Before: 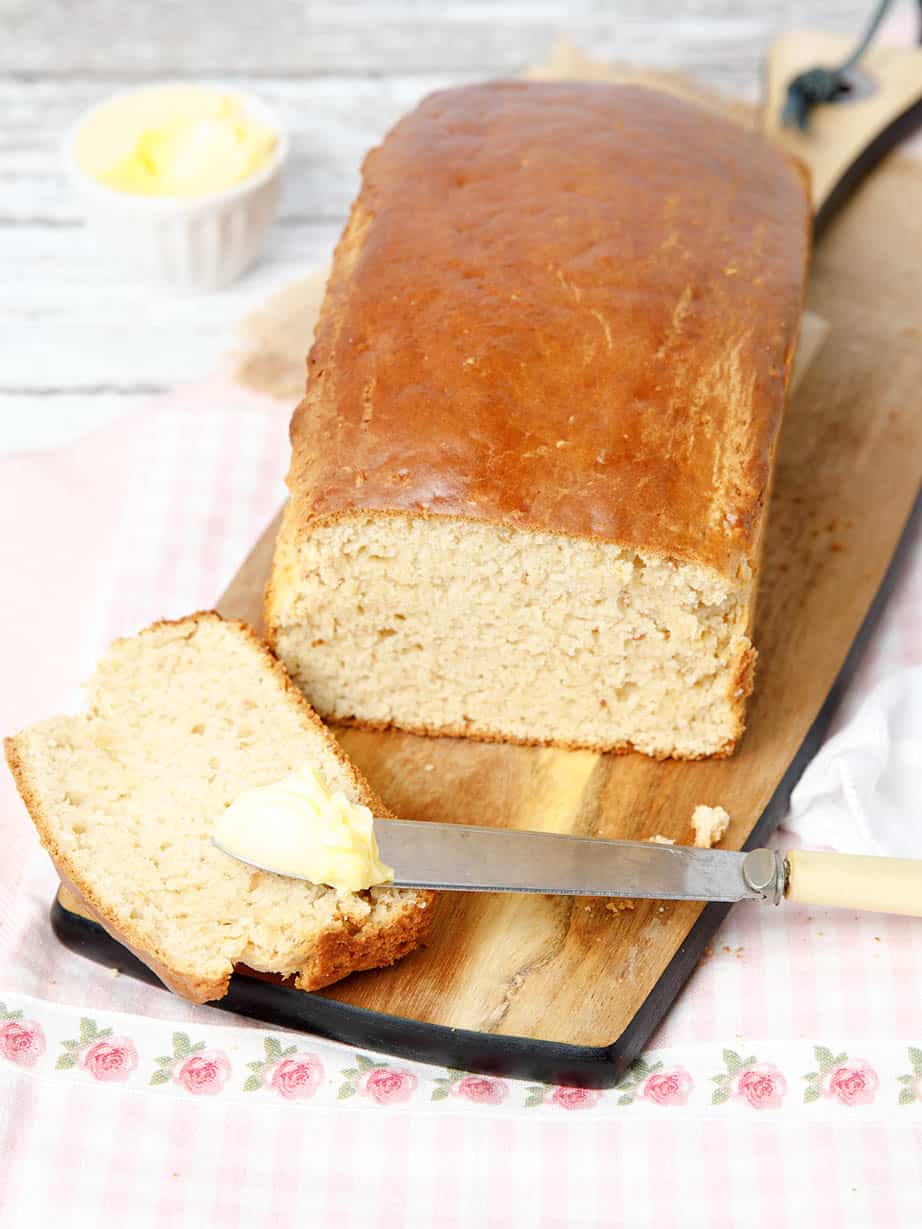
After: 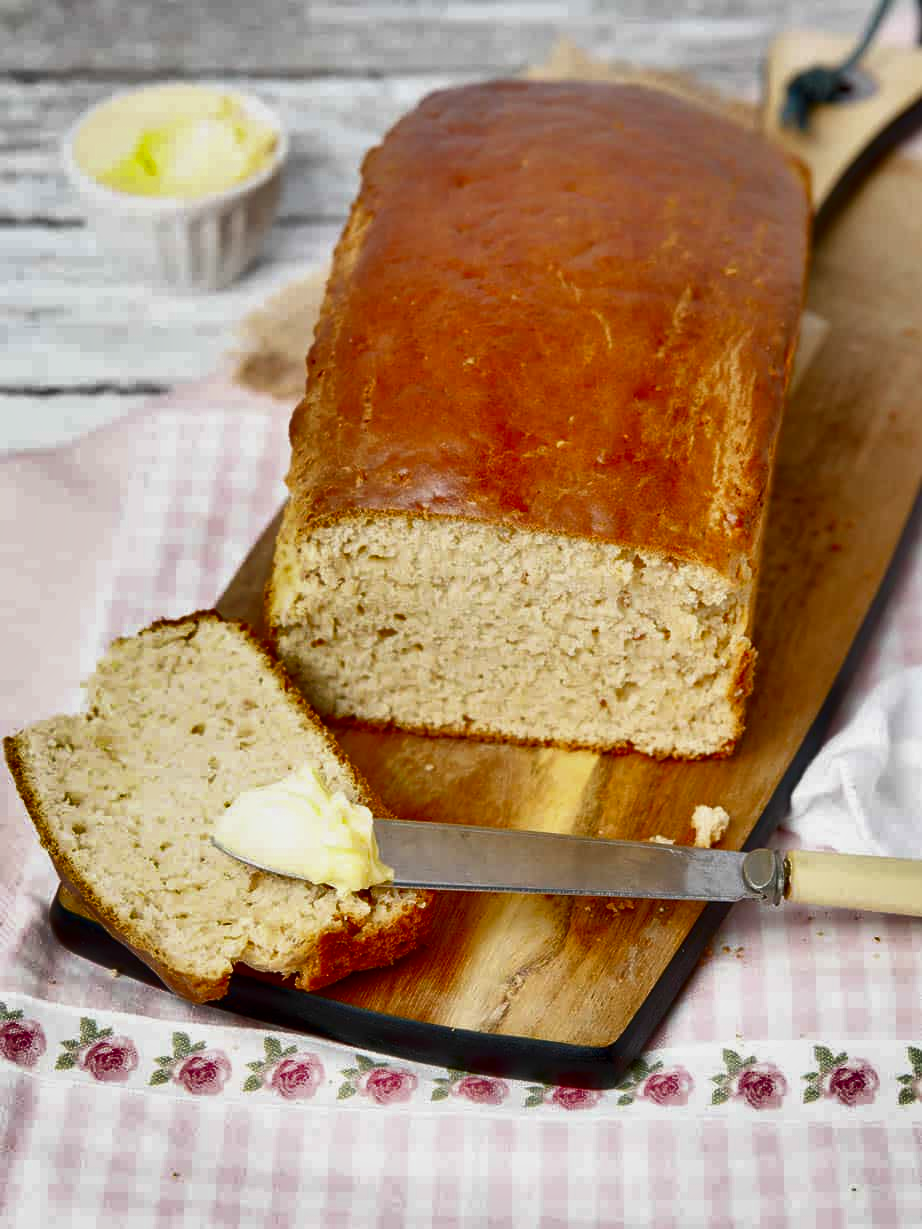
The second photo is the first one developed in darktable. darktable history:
shadows and highlights: white point adjustment -3.64, highlights -63.34, highlights color adjustment 42%, soften with gaussian
contrast brightness saturation: brightness -0.25, saturation 0.2
